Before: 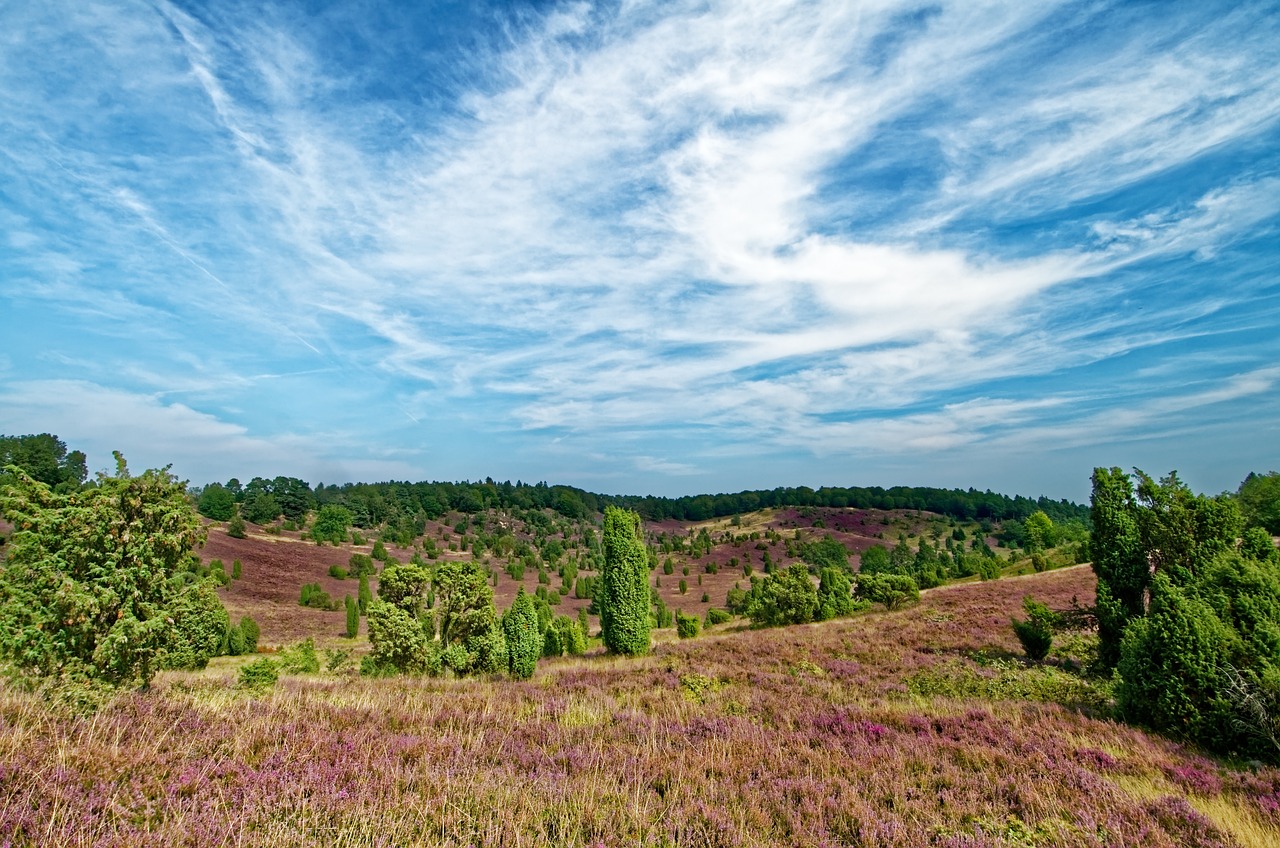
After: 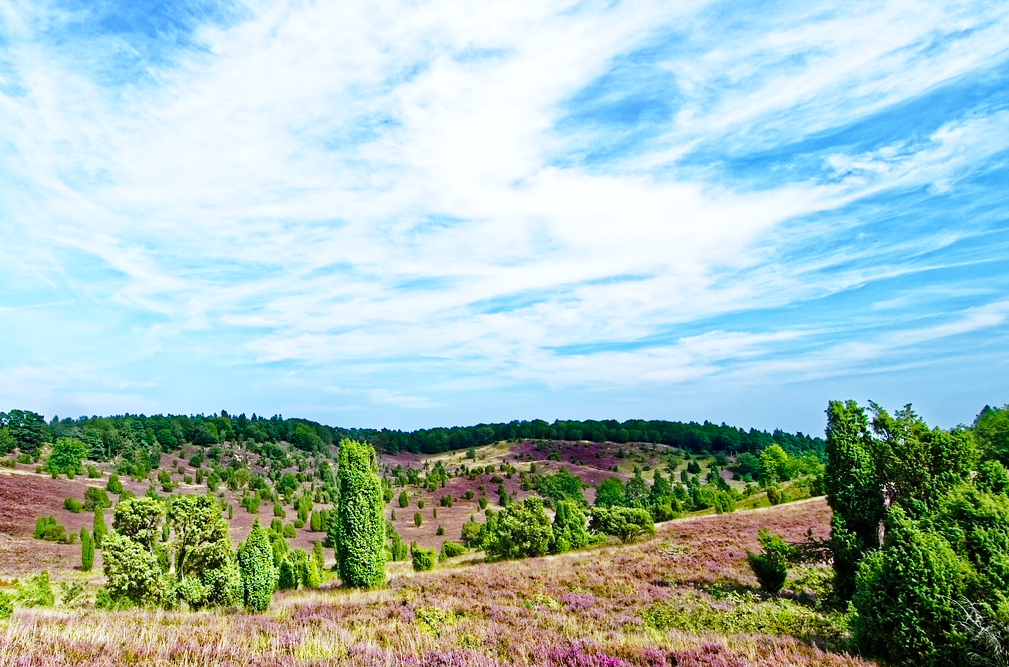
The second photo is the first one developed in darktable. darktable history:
crop and rotate: left 20.74%, top 7.912%, right 0.375%, bottom 13.378%
white balance: red 0.948, green 1.02, blue 1.176
base curve: curves: ch0 [(0, 0) (0.028, 0.03) (0.121, 0.232) (0.46, 0.748) (0.859, 0.968) (1, 1)], preserve colors none
